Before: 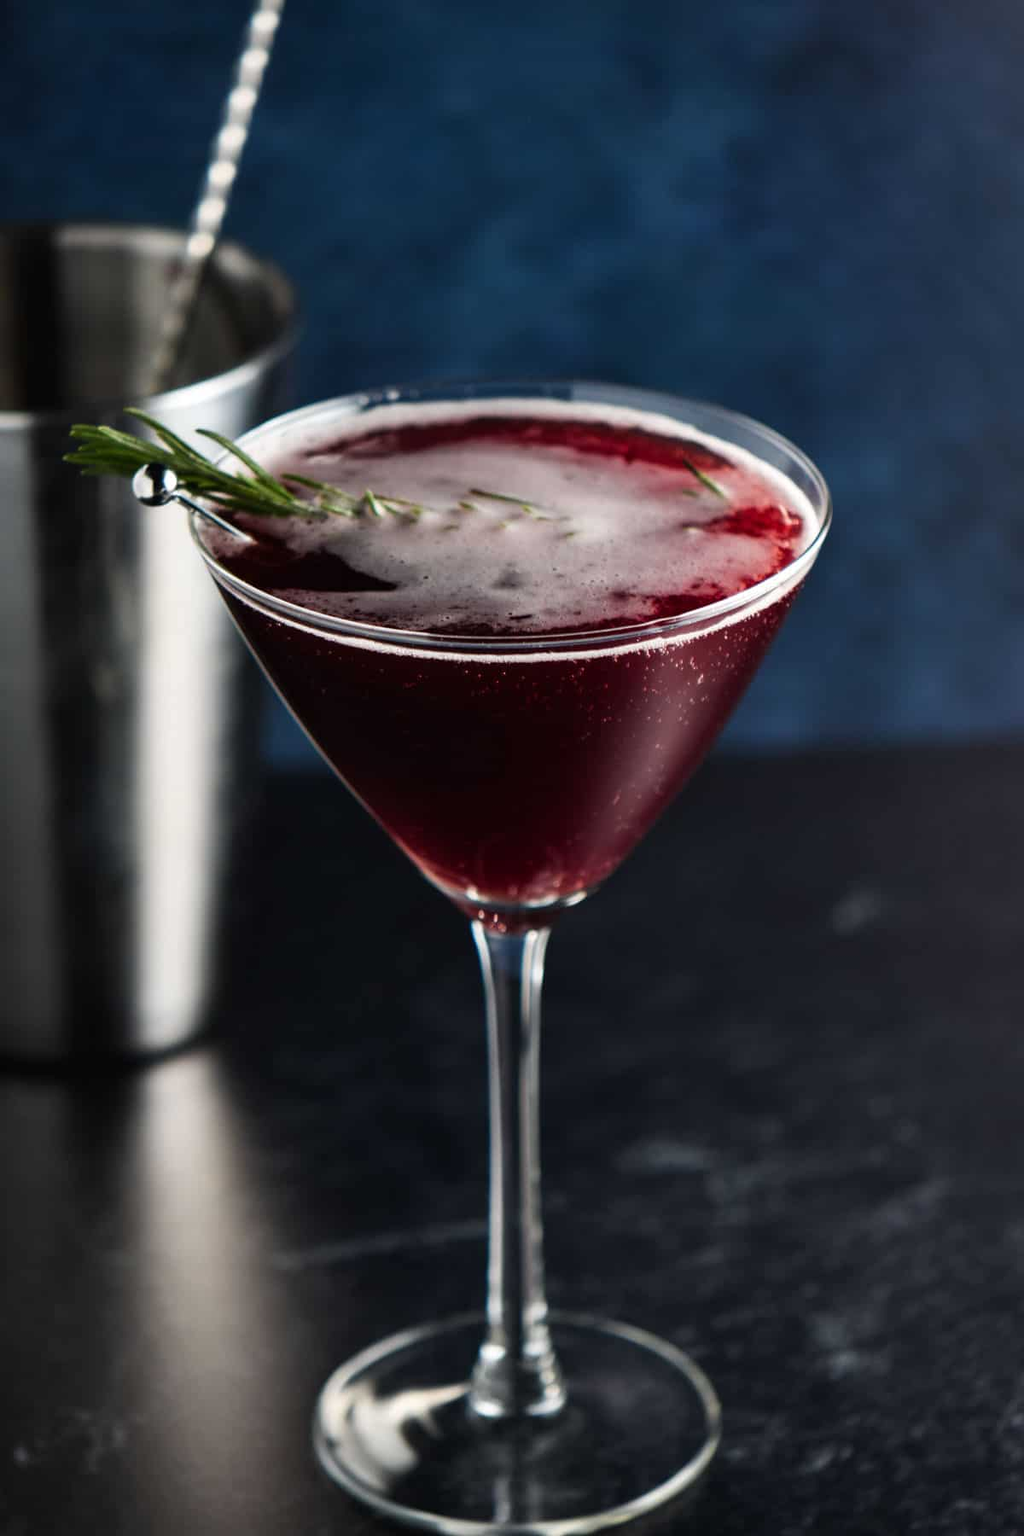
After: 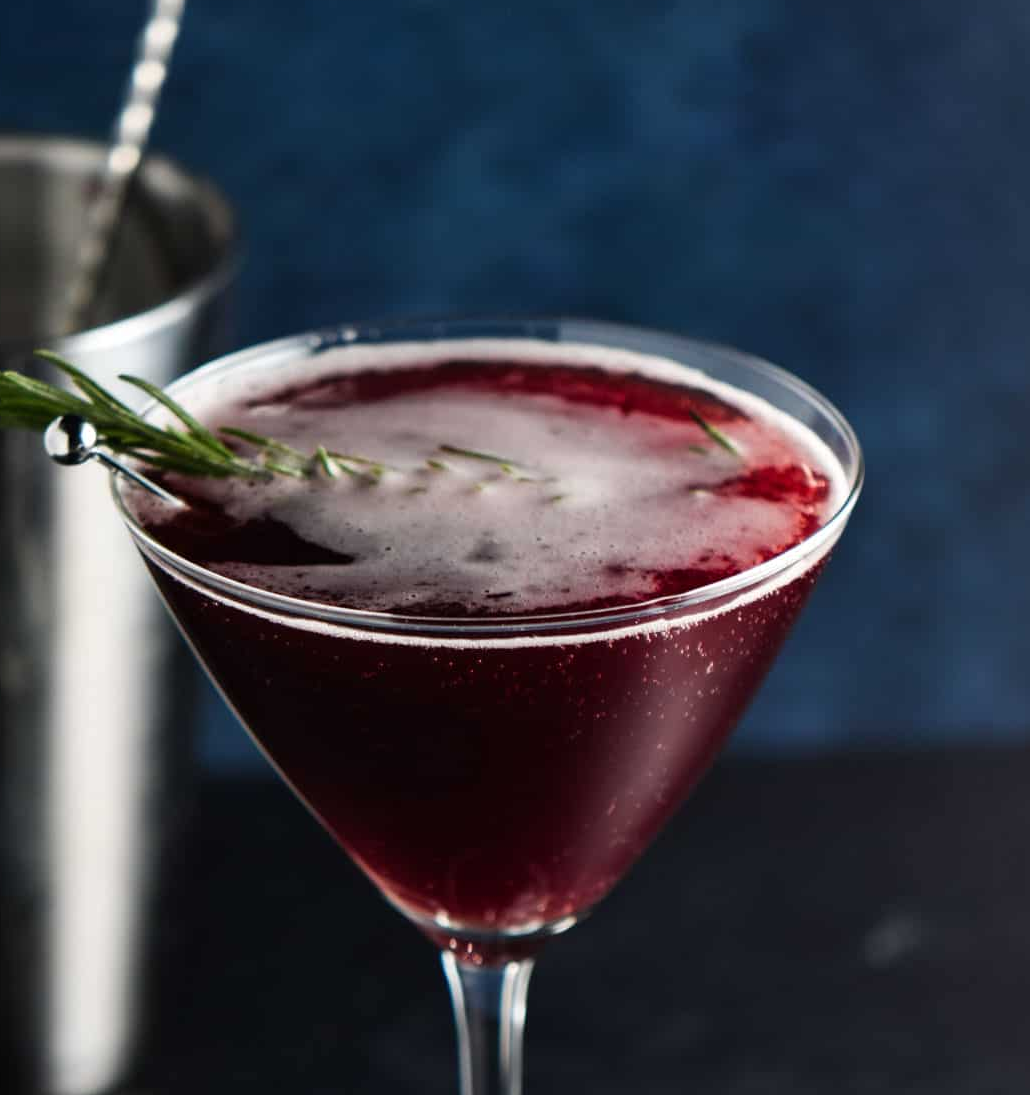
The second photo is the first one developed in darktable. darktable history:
crop and rotate: left 9.285%, top 7.146%, right 4.8%, bottom 31.97%
